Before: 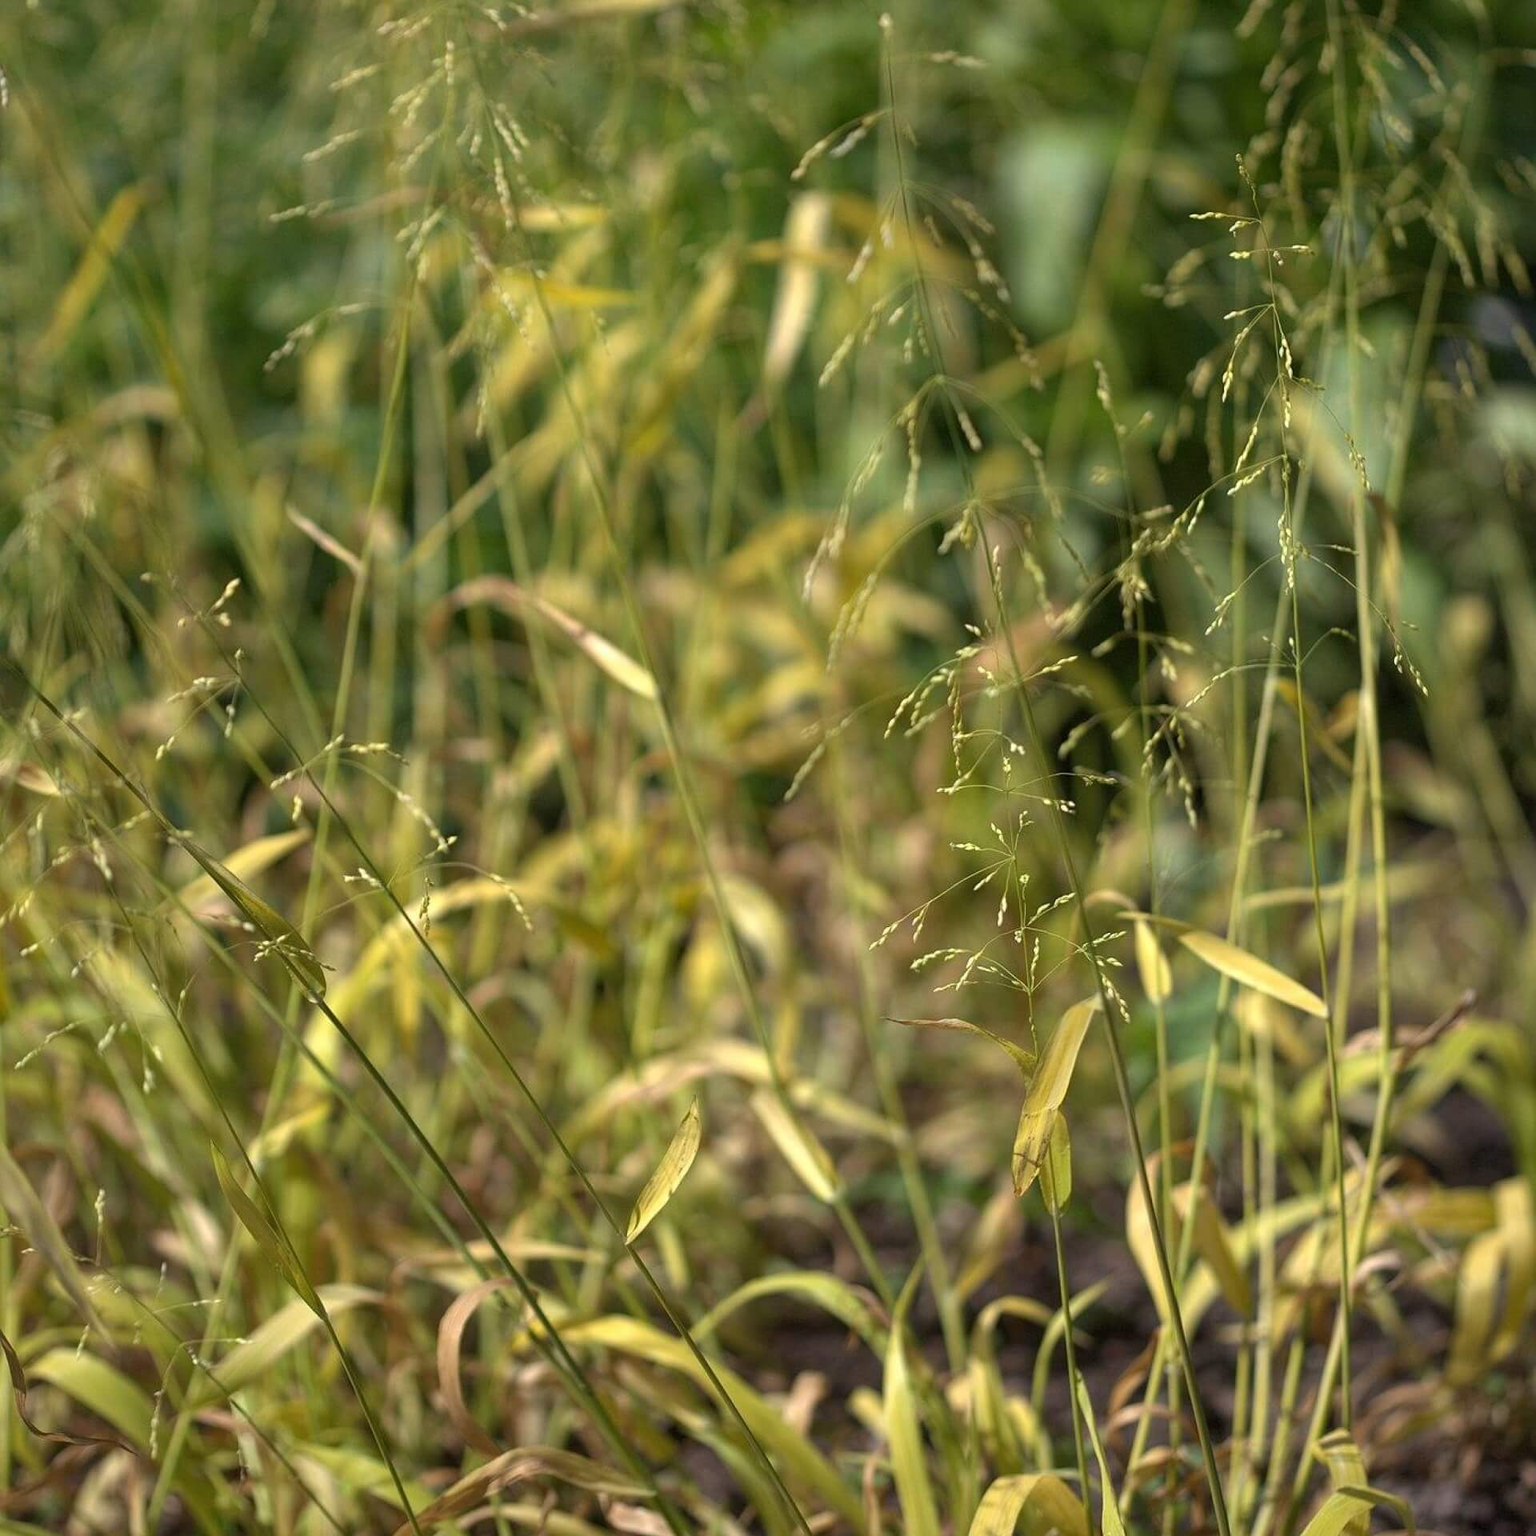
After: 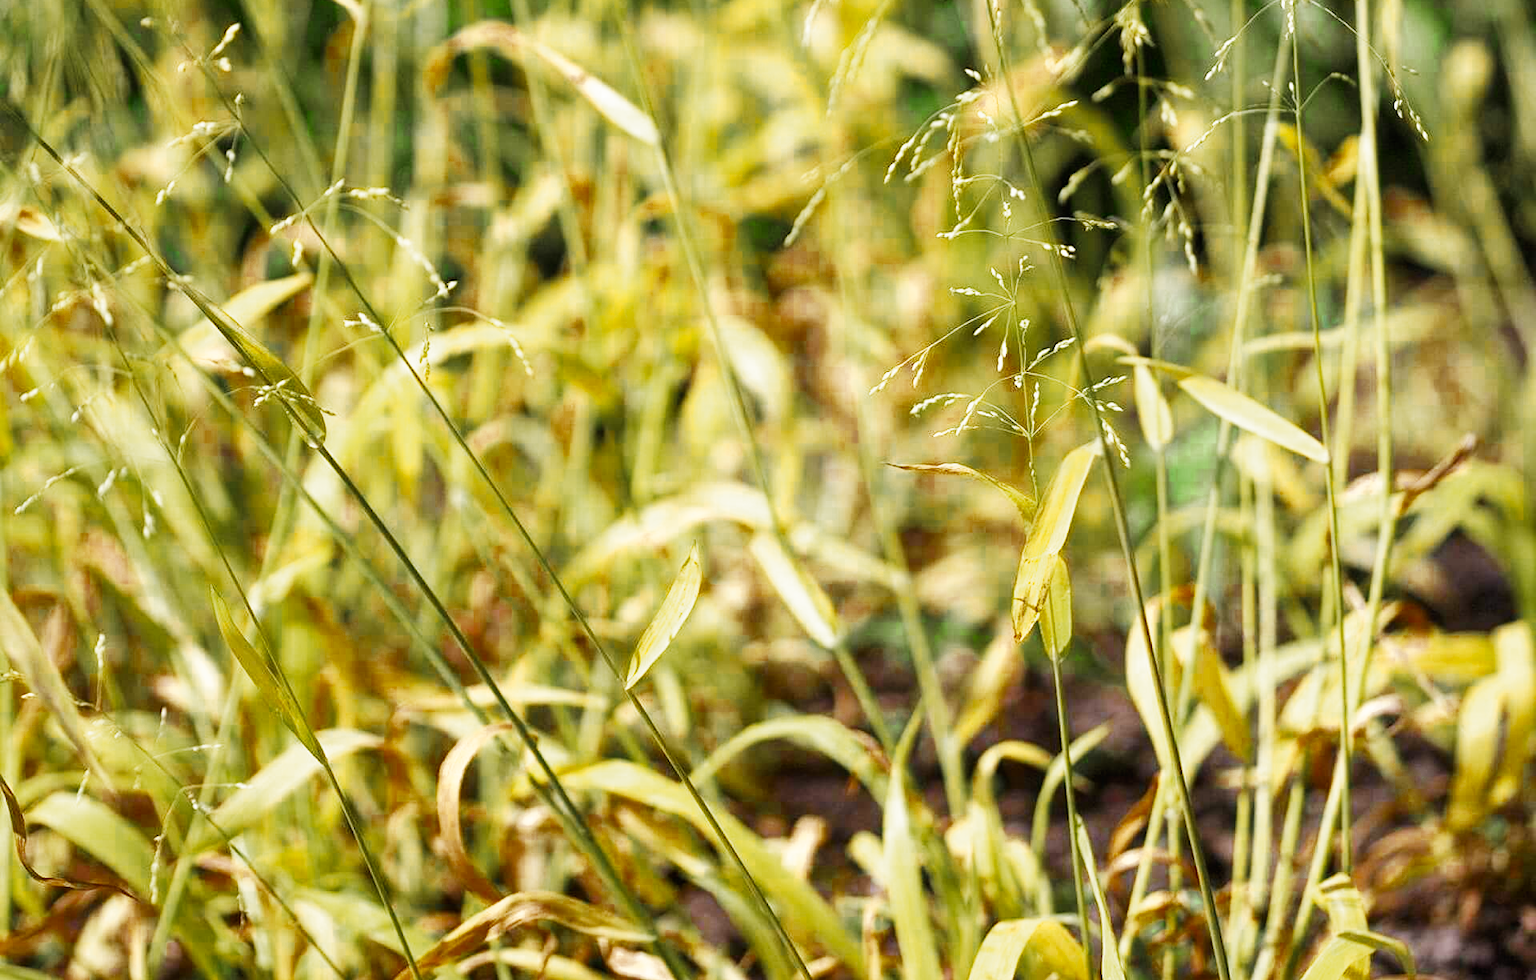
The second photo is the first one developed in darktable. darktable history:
crop and rotate: top 36.196%
color zones: curves: ch0 [(0.11, 0.396) (0.195, 0.36) (0.25, 0.5) (0.303, 0.412) (0.357, 0.544) (0.75, 0.5) (0.967, 0.328)]; ch1 [(0, 0.468) (0.112, 0.512) (0.202, 0.6) (0.25, 0.5) (0.307, 0.352) (0.357, 0.544) (0.75, 0.5) (0.963, 0.524)]
base curve: curves: ch0 [(0, 0) (0.007, 0.004) (0.027, 0.03) (0.046, 0.07) (0.207, 0.54) (0.442, 0.872) (0.673, 0.972) (1, 1)], preserve colors none
